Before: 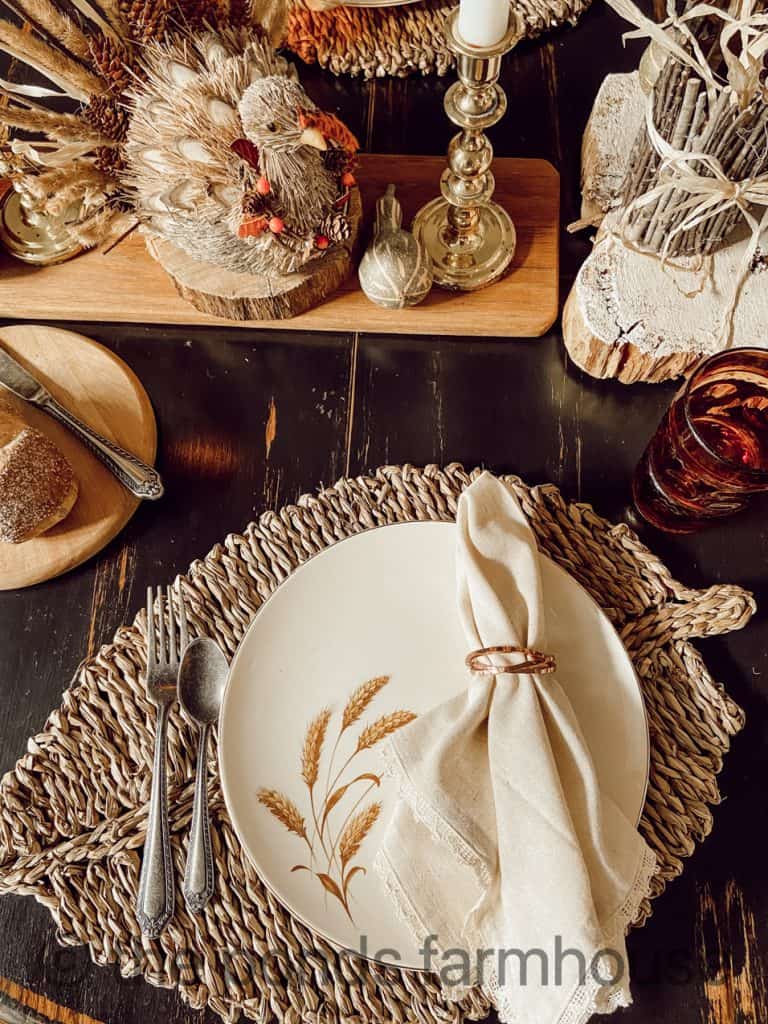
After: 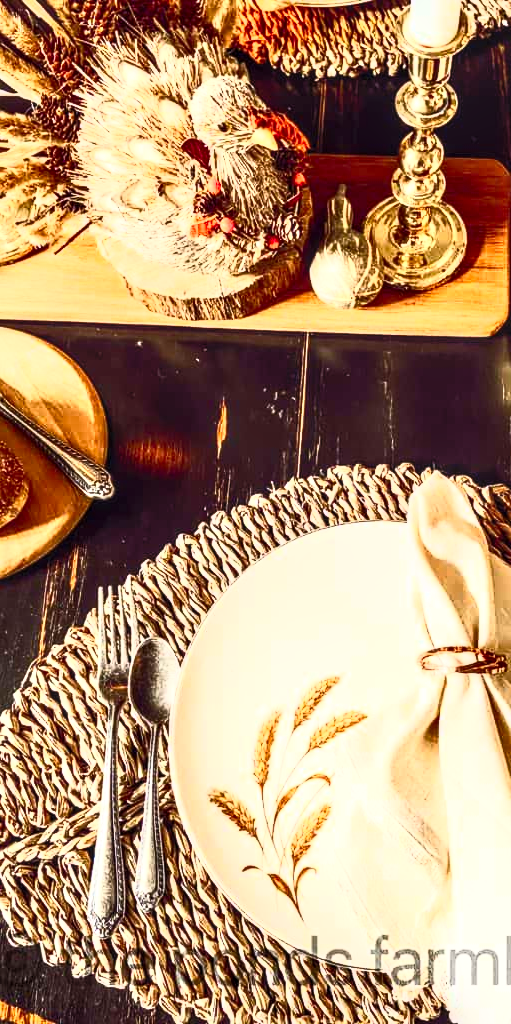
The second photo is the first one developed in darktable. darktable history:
local contrast: highlights 58%, detail 145%
crop and rotate: left 6.382%, right 27.021%
contrast brightness saturation: contrast 0.841, brightness 0.598, saturation 0.574
